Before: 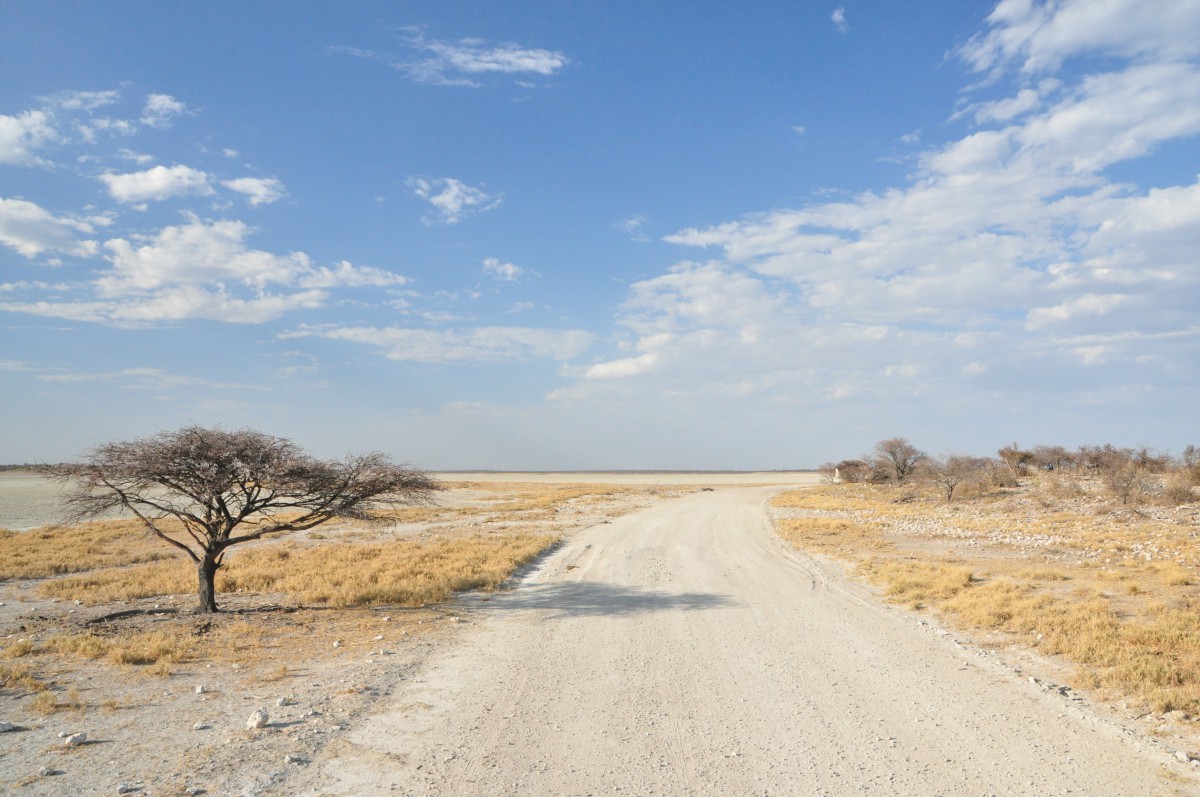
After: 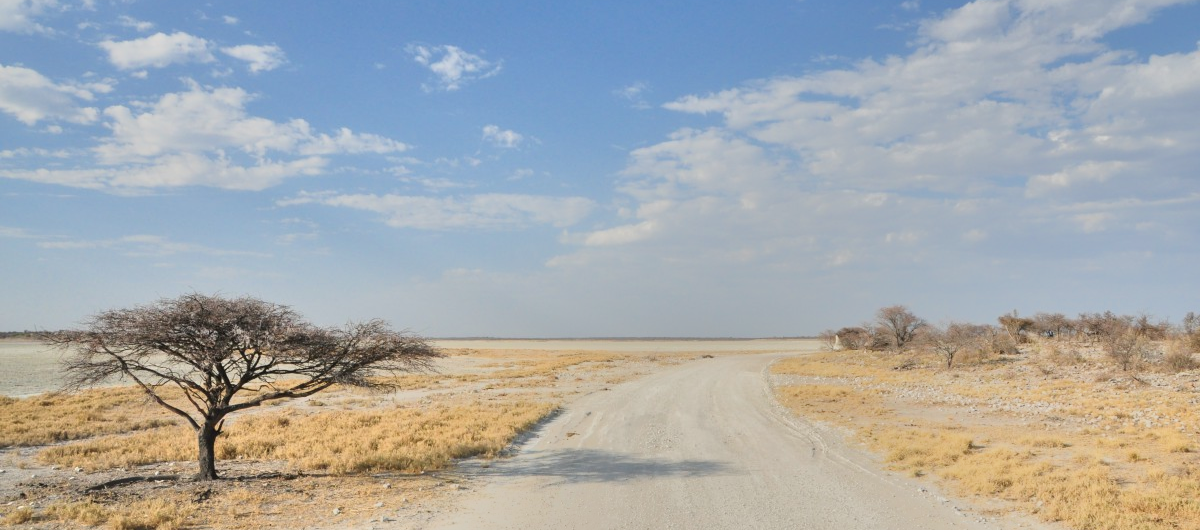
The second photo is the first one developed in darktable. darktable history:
tone equalizer: -7 EV -0.63 EV, -6 EV 1 EV, -5 EV -0.45 EV, -4 EV 0.43 EV, -3 EV 0.41 EV, -2 EV 0.15 EV, -1 EV -0.15 EV, +0 EV -0.39 EV, smoothing diameter 25%, edges refinement/feathering 10, preserve details guided filter
local contrast: mode bilateral grid, contrast 20, coarseness 50, detail 120%, midtone range 0.2
crop: top 16.727%, bottom 16.727%
